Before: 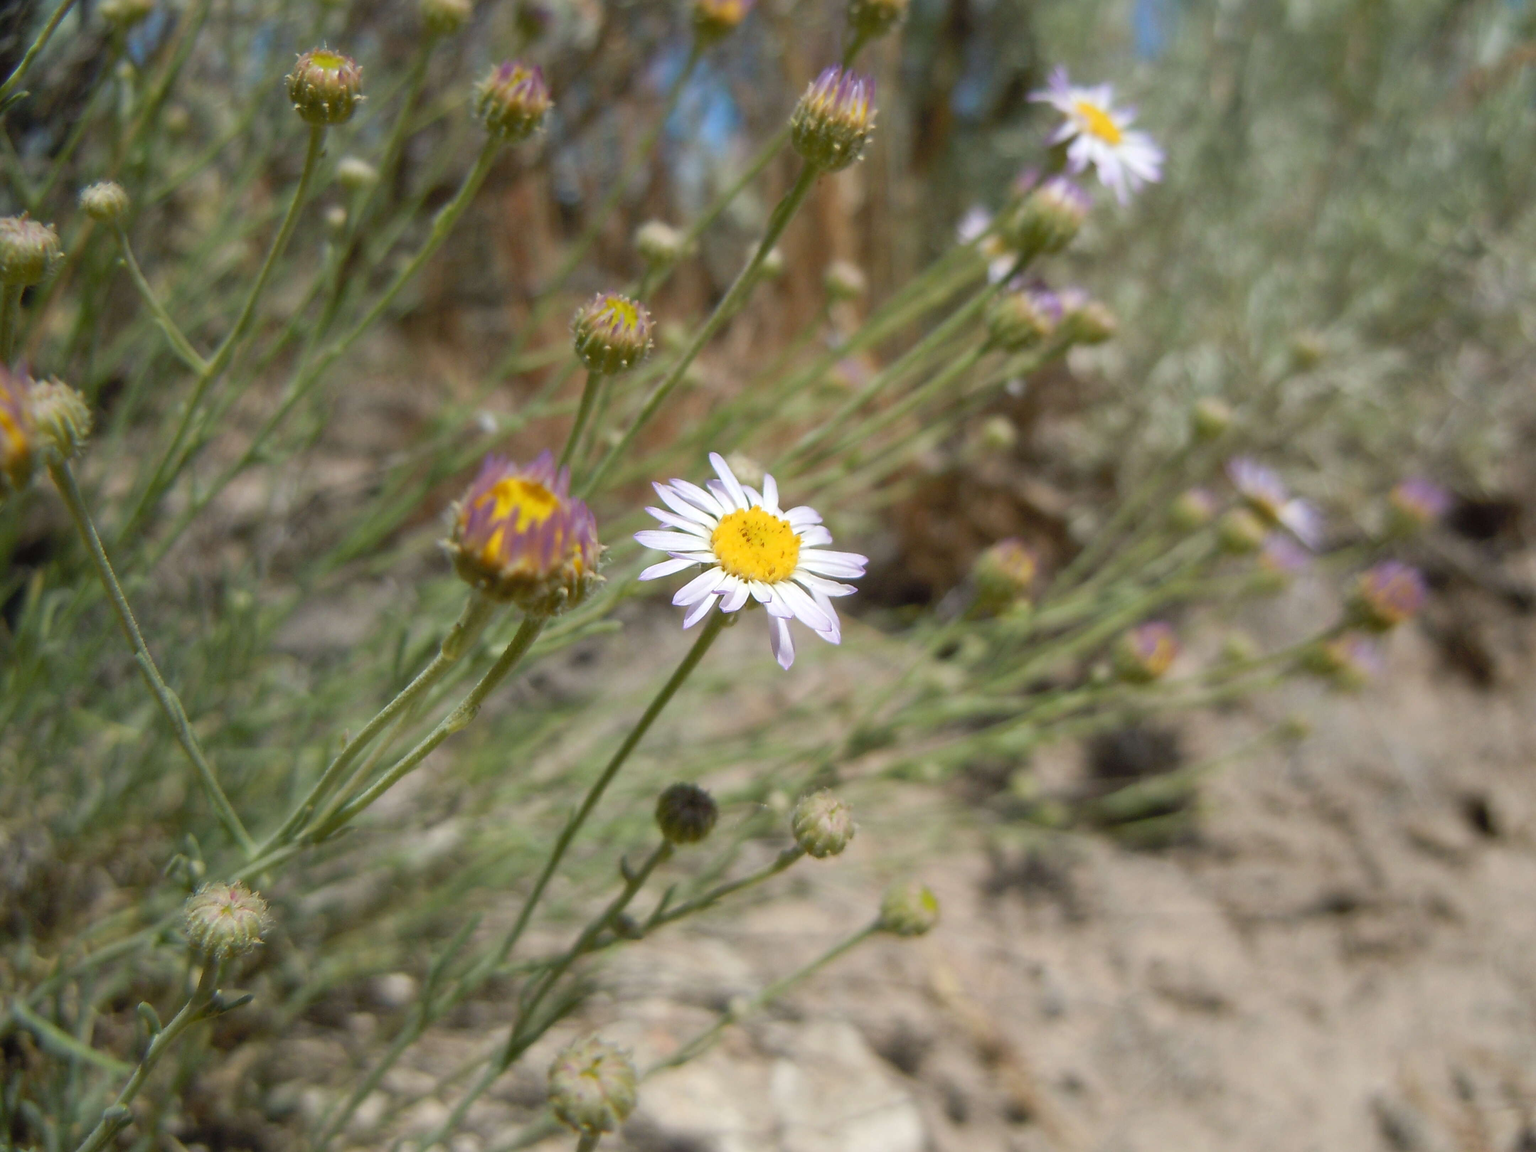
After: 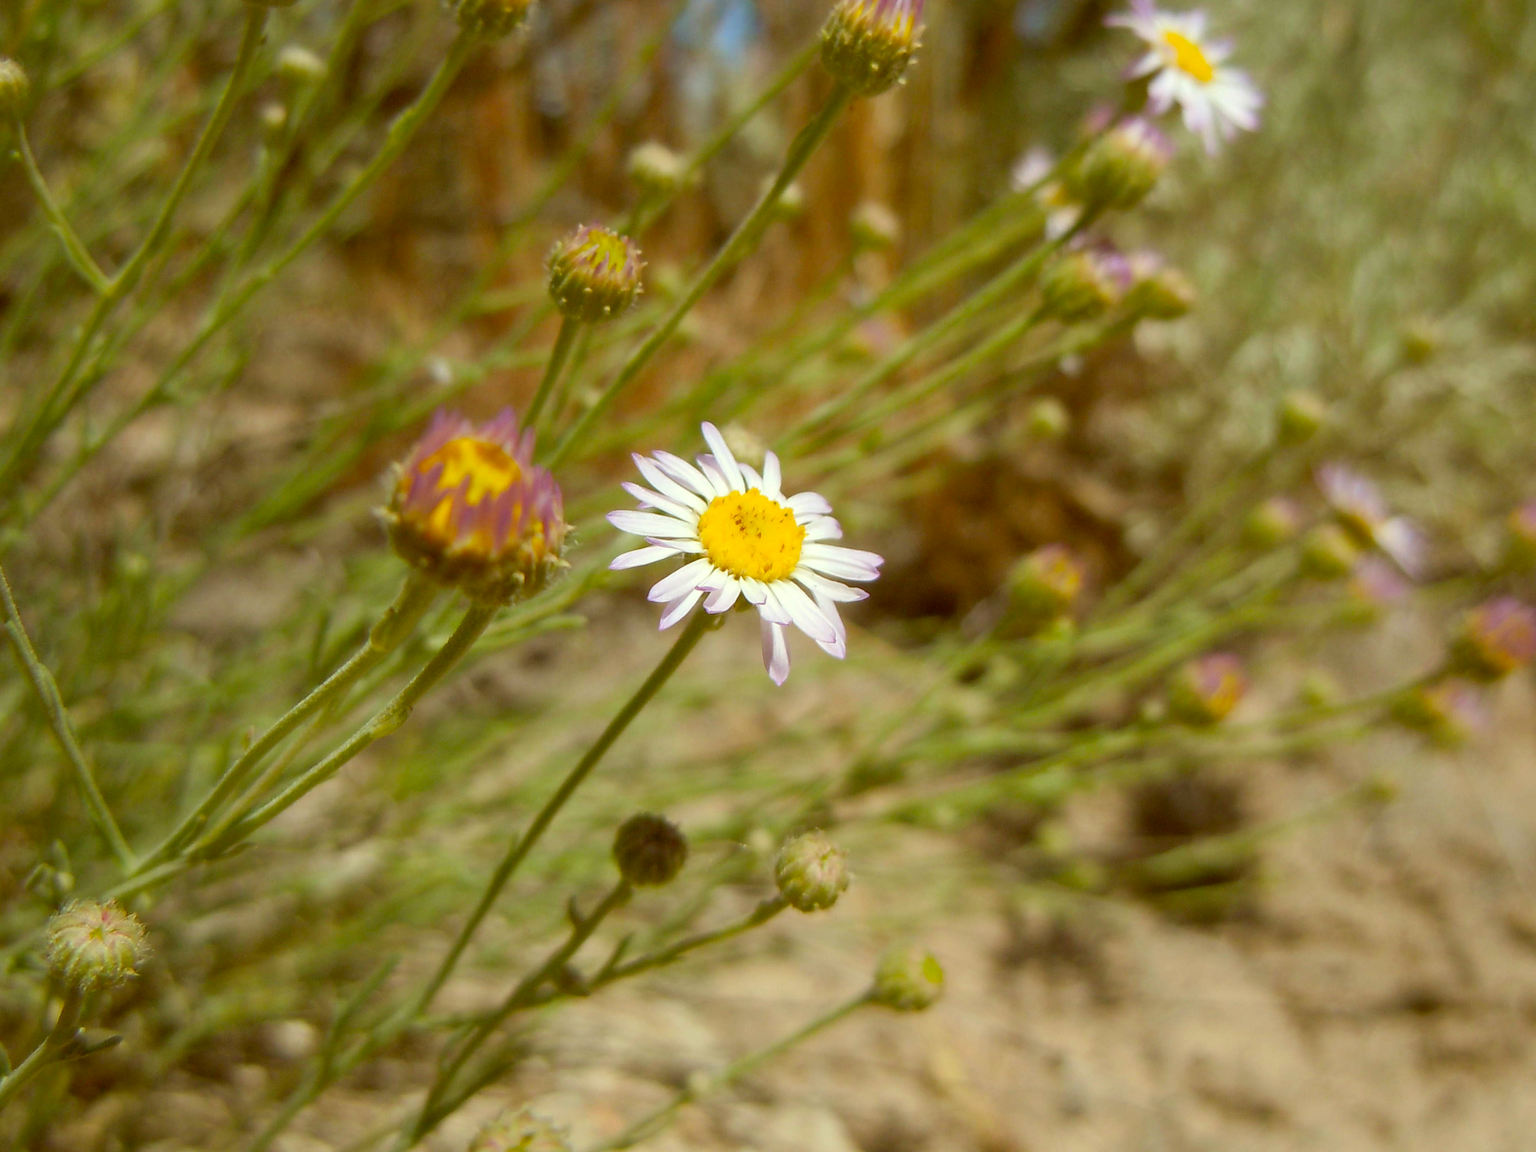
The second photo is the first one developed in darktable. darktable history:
crop and rotate: angle -3.27°, left 5.211%, top 5.211%, right 4.607%, bottom 4.607%
color balance: output saturation 120%
color correction: highlights a* -5.3, highlights b* 9.8, shadows a* 9.8, shadows b* 24.26
